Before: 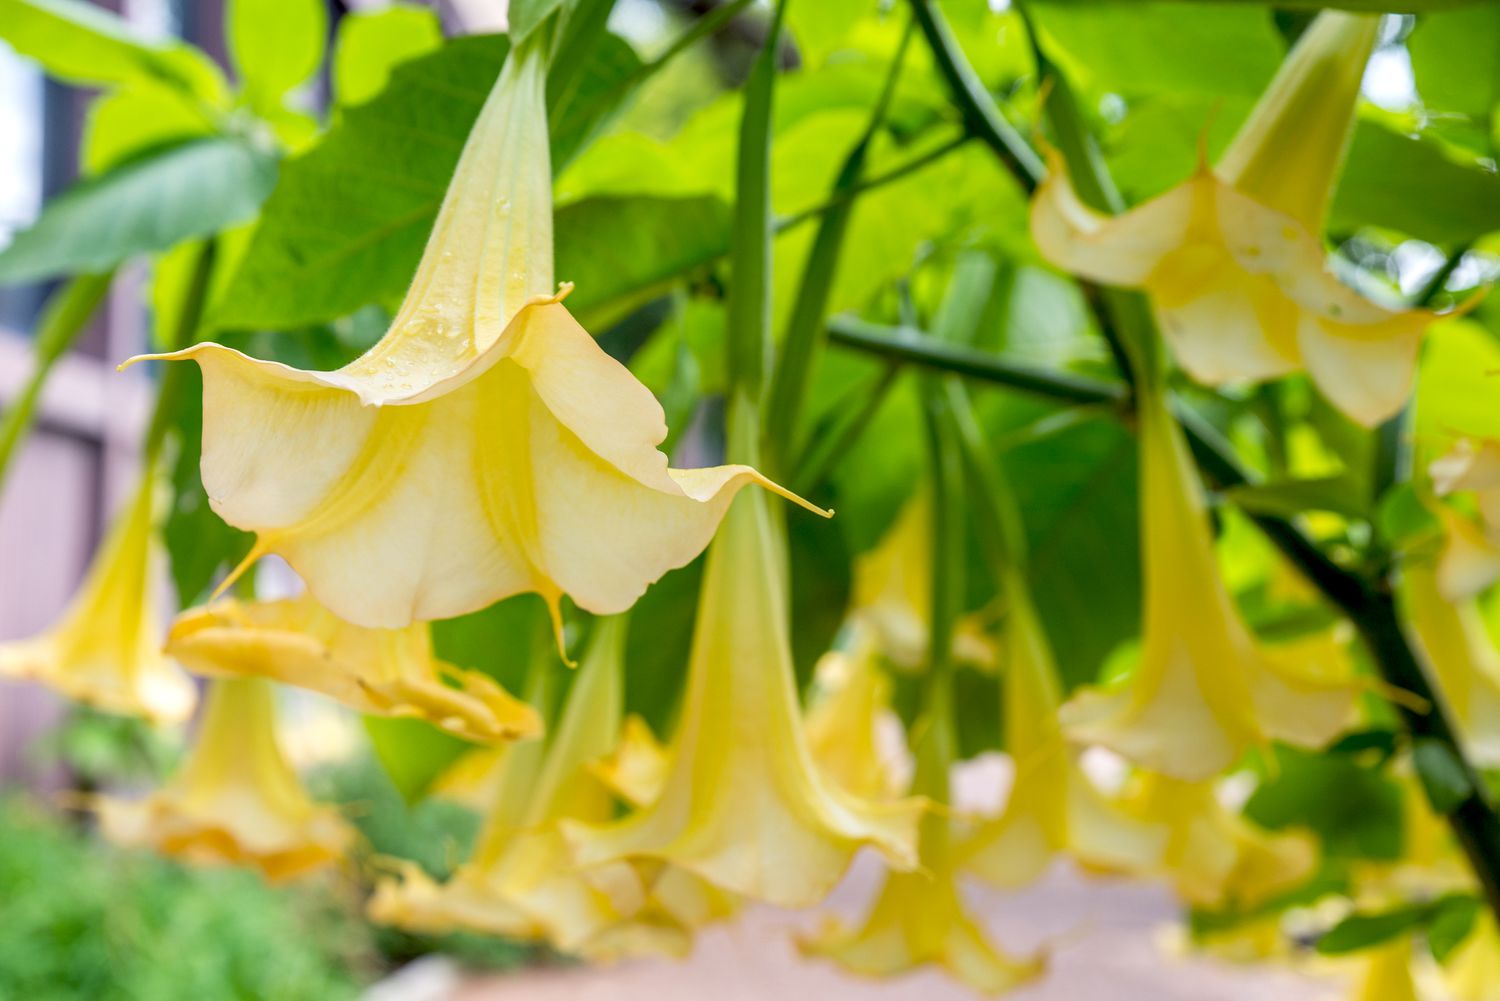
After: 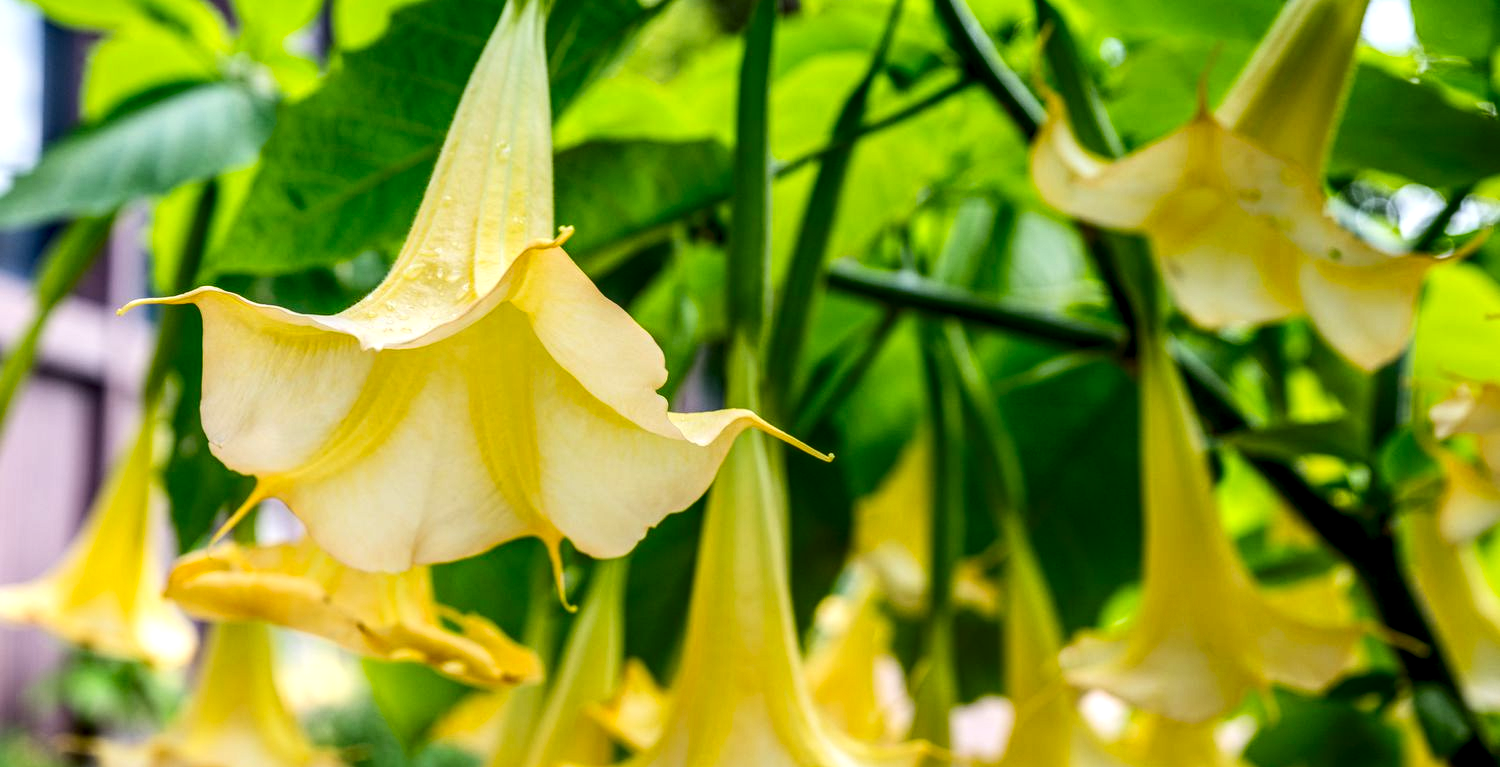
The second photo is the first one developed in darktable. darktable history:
contrast brightness saturation: contrast 0.187, brightness -0.111, saturation 0.211
local contrast: detail 144%
crop: top 5.644%, bottom 17.664%
exposure: exposure -0.072 EV, compensate exposure bias true, compensate highlight preservation false
